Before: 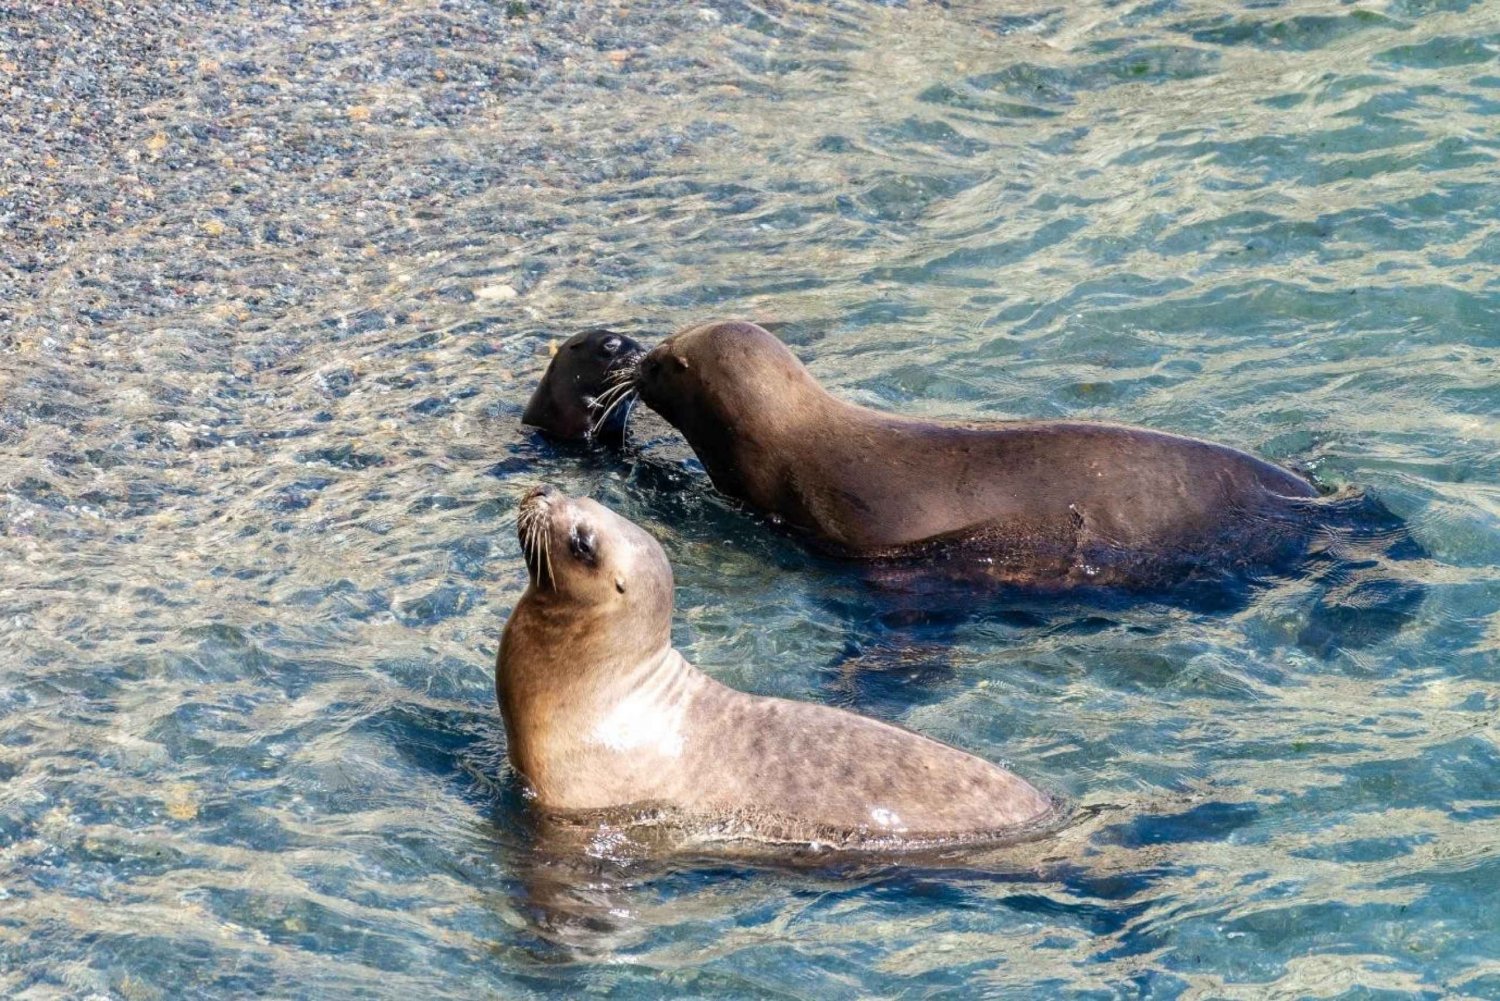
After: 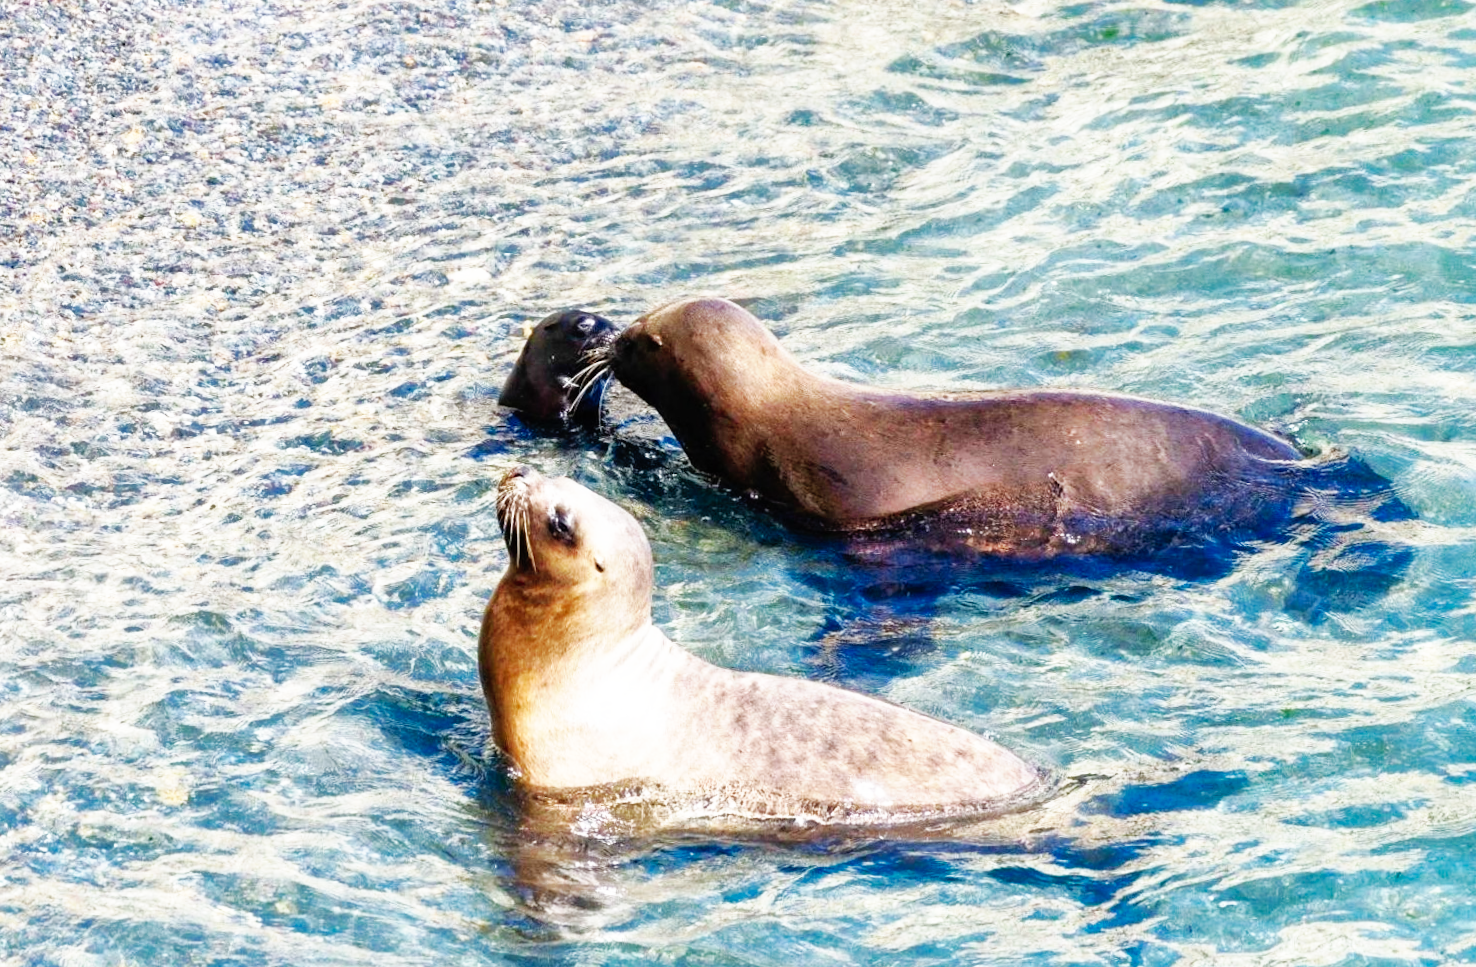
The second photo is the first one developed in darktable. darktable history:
base curve: curves: ch0 [(0, 0) (0.007, 0.004) (0.027, 0.03) (0.046, 0.07) (0.207, 0.54) (0.442, 0.872) (0.673, 0.972) (1, 1)], preserve colors none
rotate and perspective: rotation -1.32°, lens shift (horizontal) -0.031, crop left 0.015, crop right 0.985, crop top 0.047, crop bottom 0.982
shadows and highlights: on, module defaults
